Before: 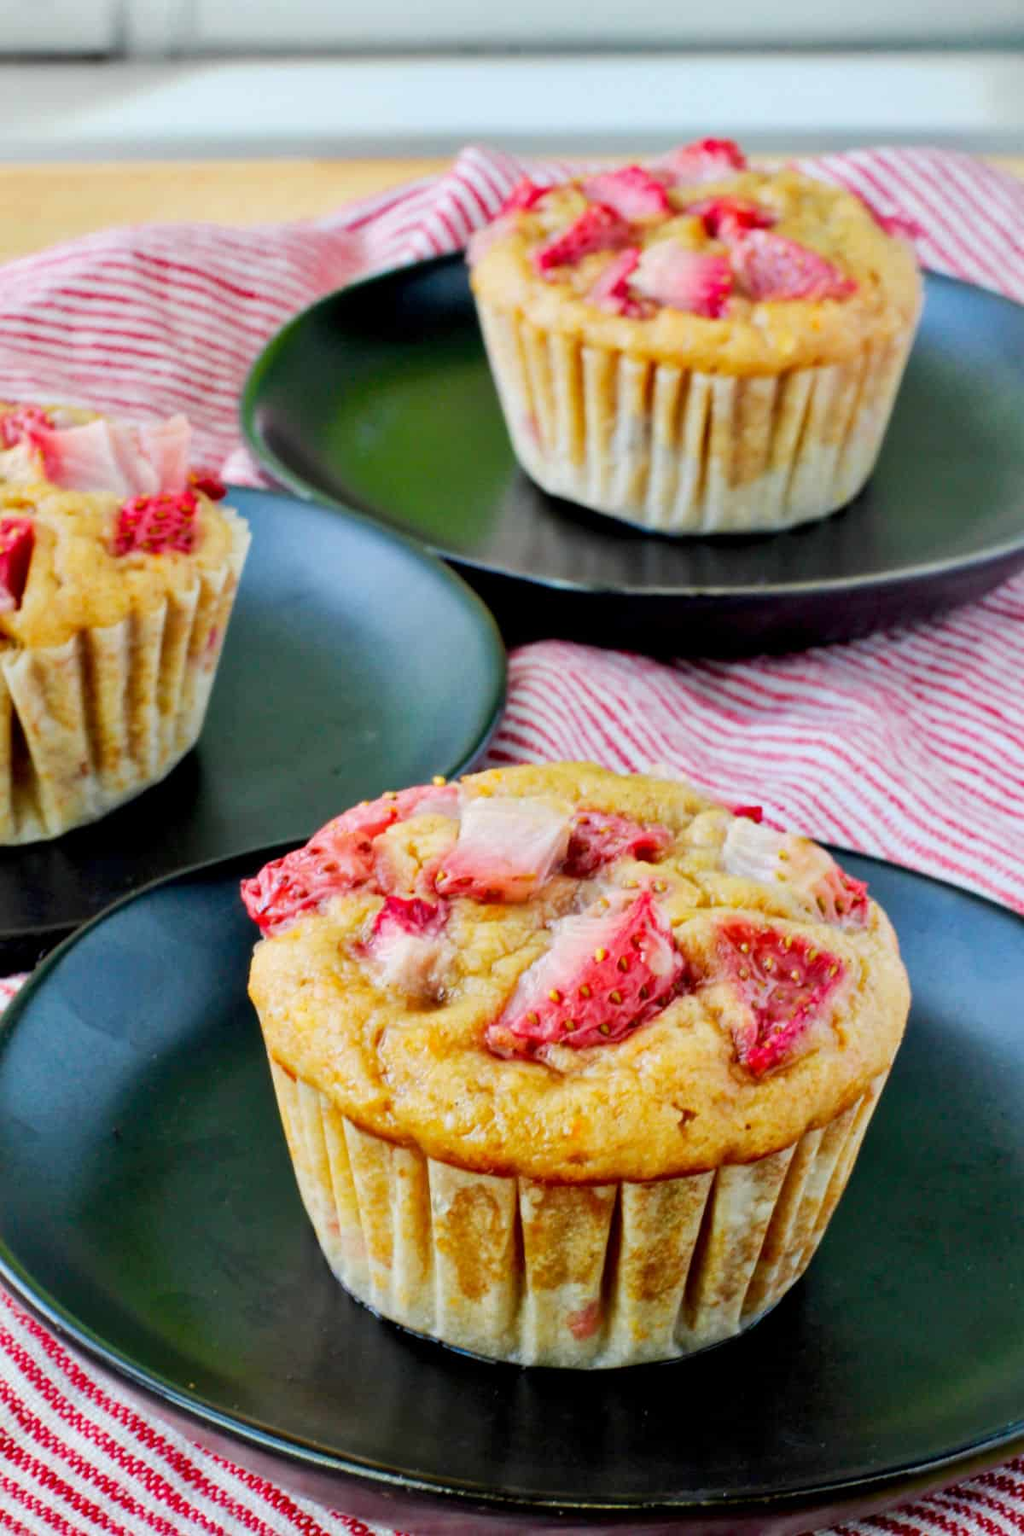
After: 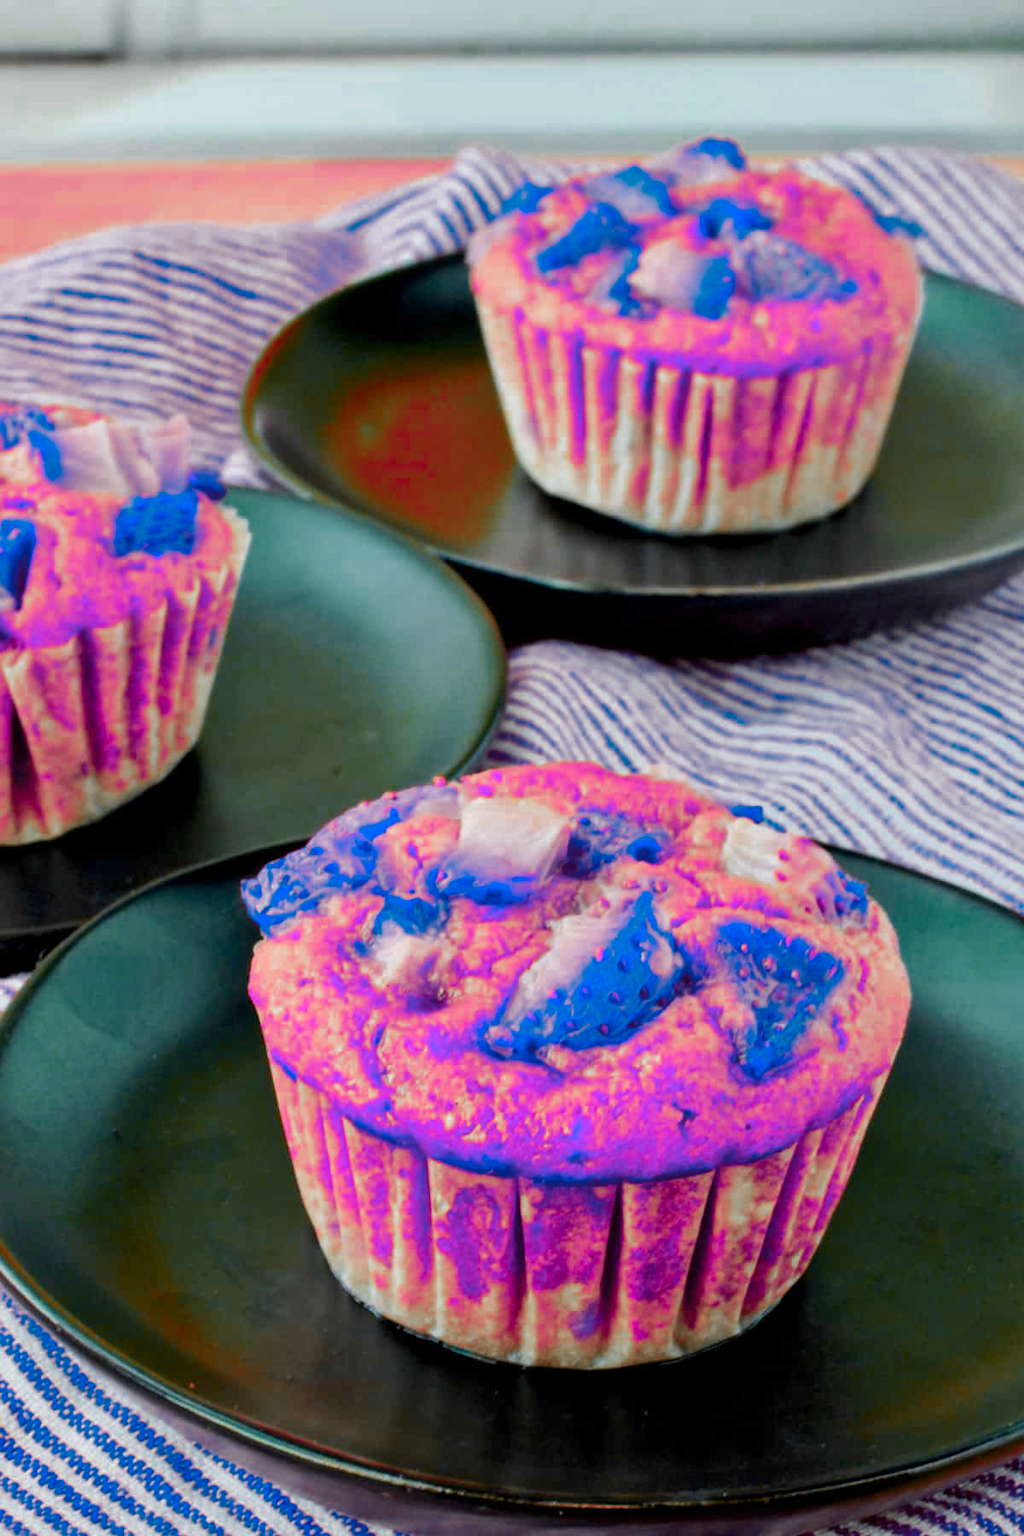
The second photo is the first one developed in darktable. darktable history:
white balance: emerald 1
color zones: curves: ch0 [(0.826, 0.353)]; ch1 [(0.242, 0.647) (0.889, 0.342)]; ch2 [(0.246, 0.089) (0.969, 0.068)]
